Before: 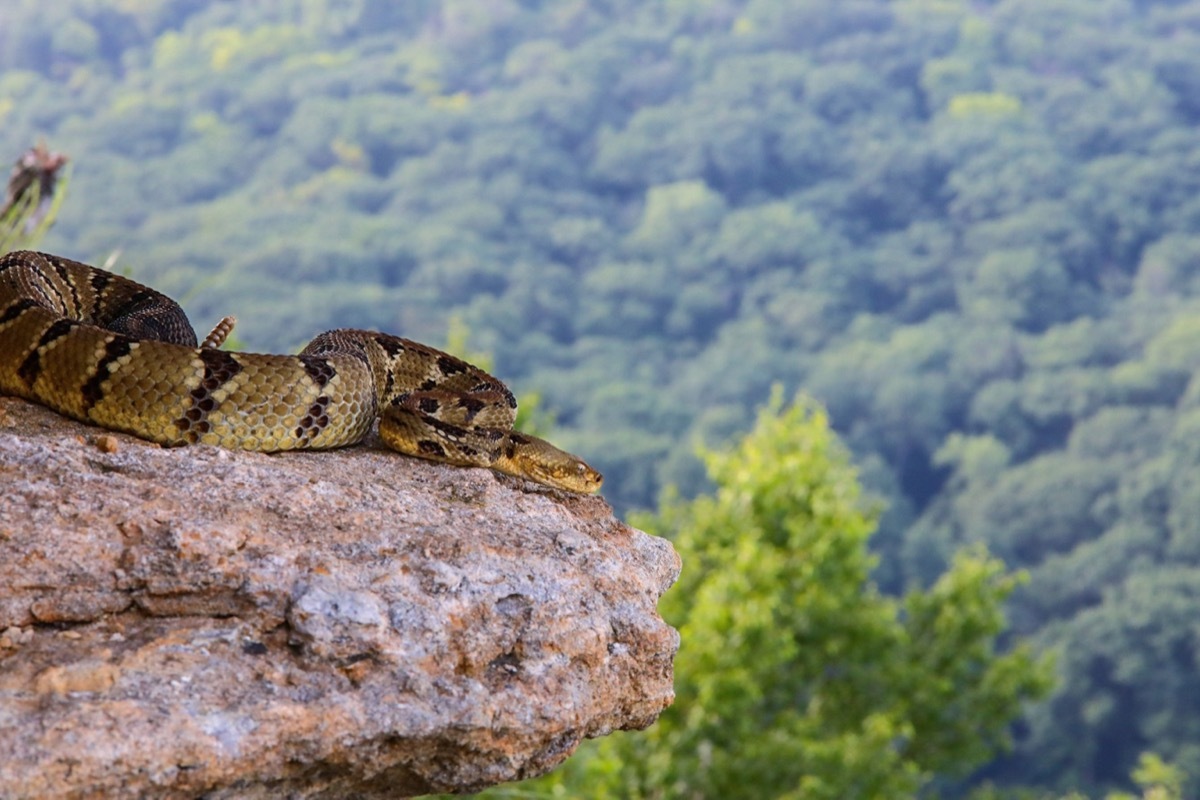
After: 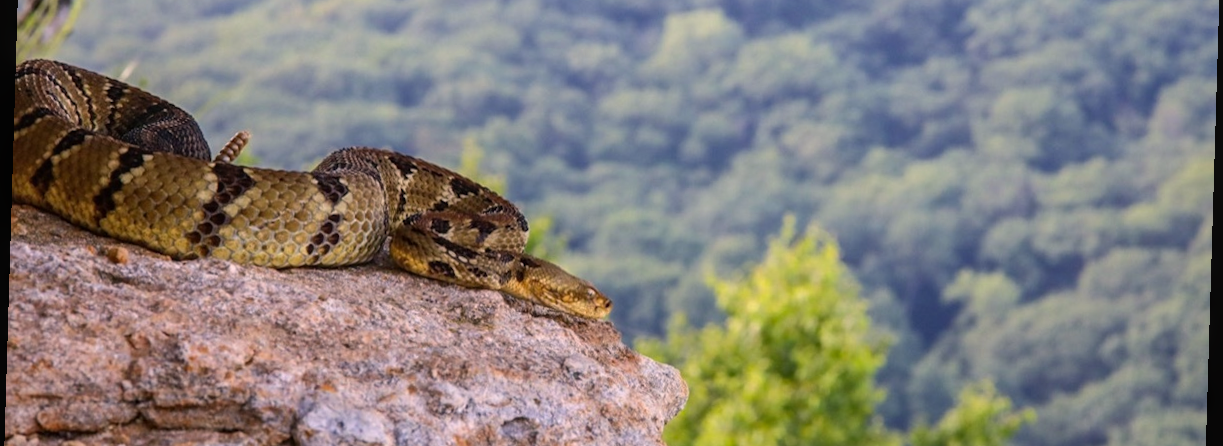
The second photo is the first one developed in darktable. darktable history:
color correction: highlights a* 5.81, highlights b* 4.84
rotate and perspective: rotation 1.72°, automatic cropping off
local contrast: detail 110%
crop and rotate: top 23.043%, bottom 23.437%
